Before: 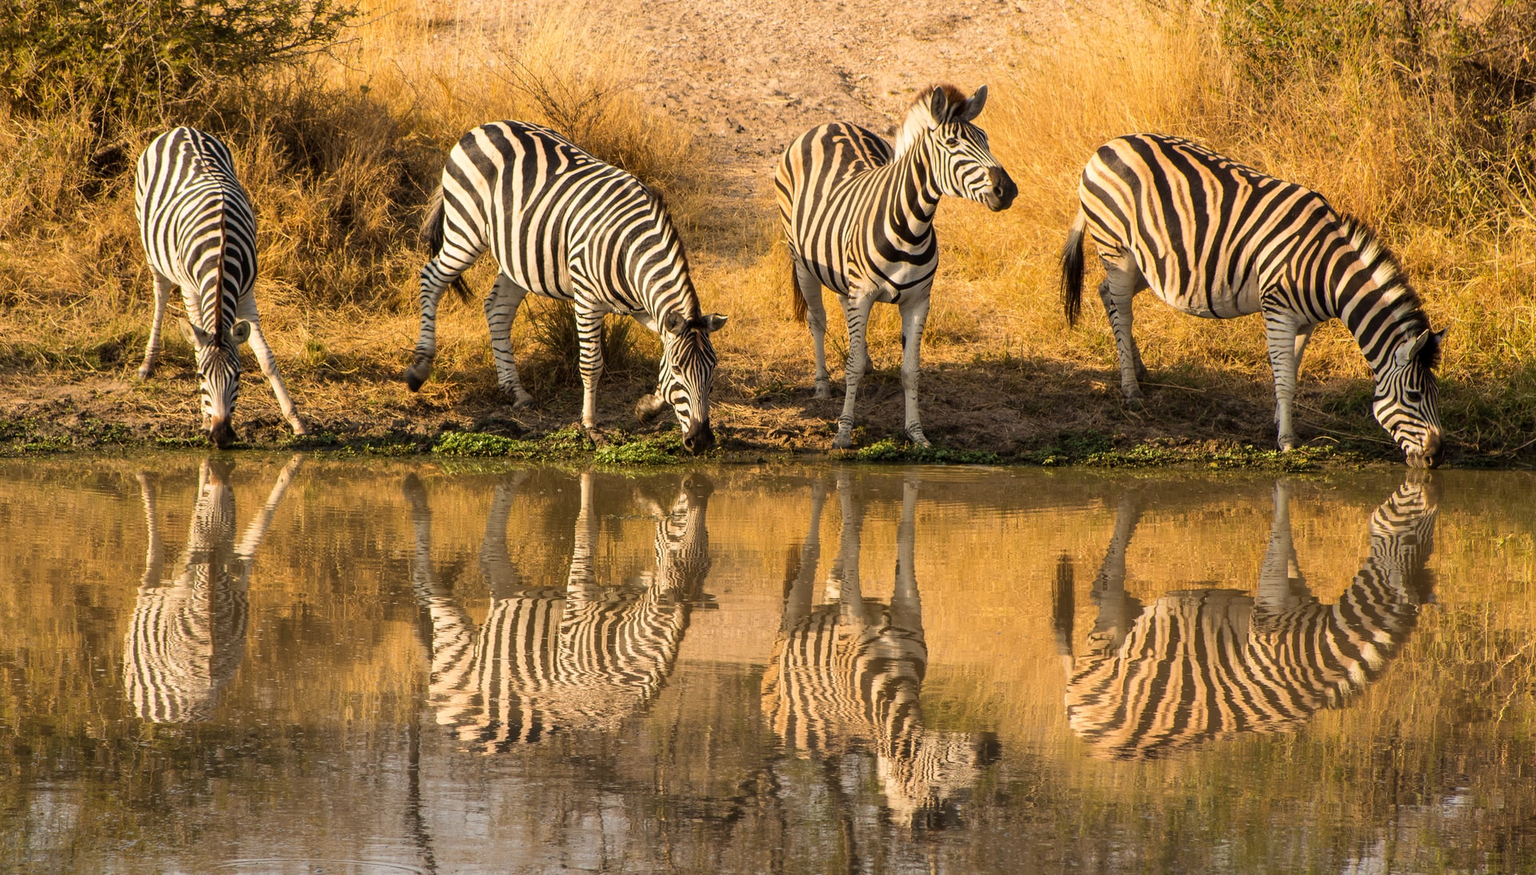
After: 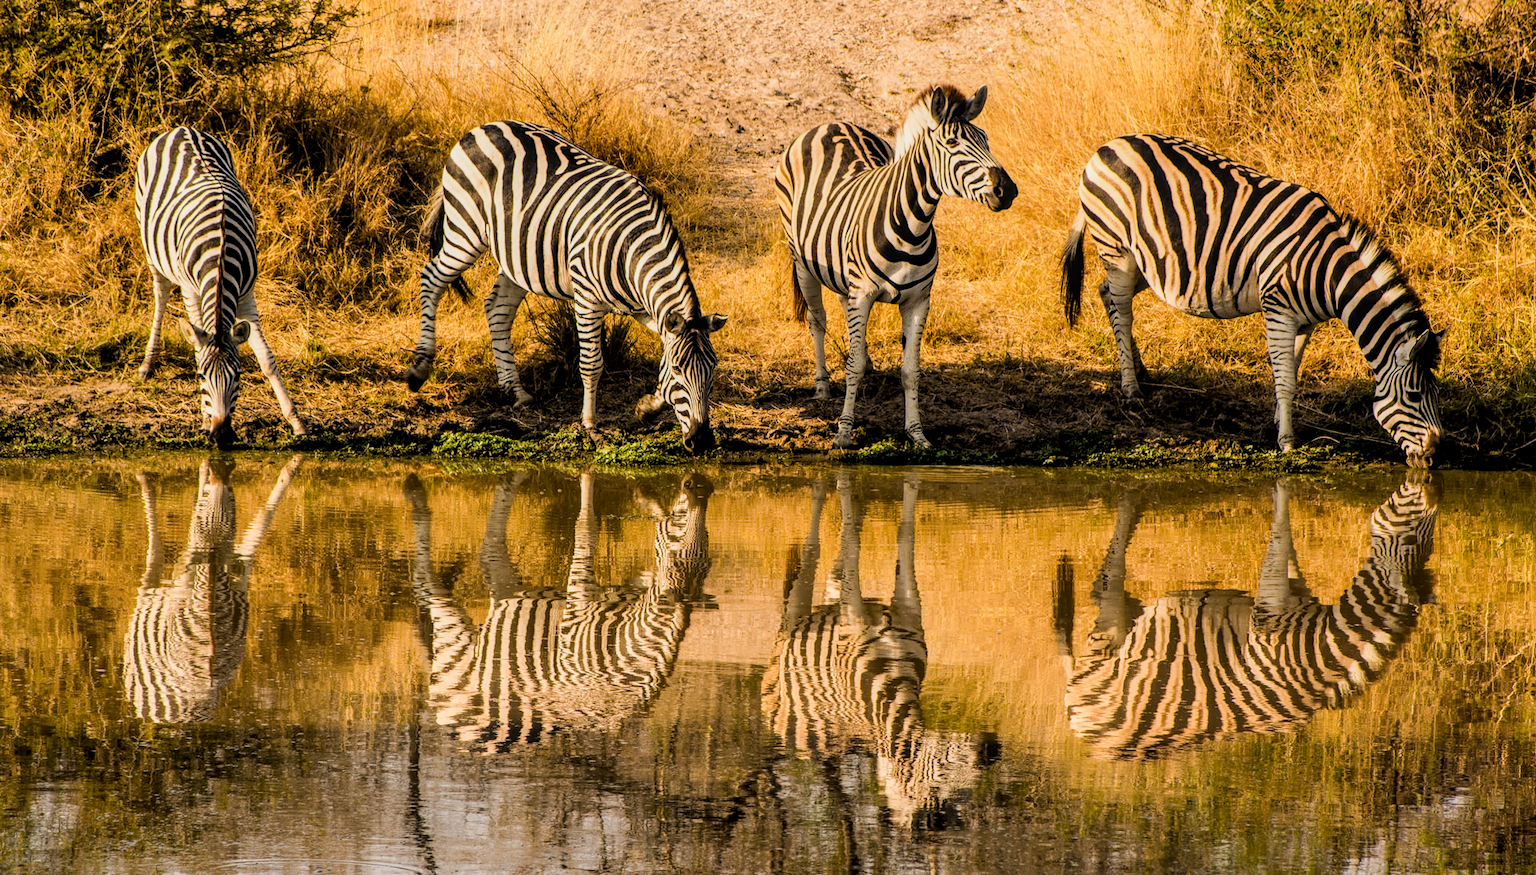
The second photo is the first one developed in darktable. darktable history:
filmic rgb: black relative exposure -5 EV, hardness 2.88, contrast 1.1, highlights saturation mix -20%
local contrast: on, module defaults
color balance rgb: shadows lift › chroma 1%, shadows lift › hue 217.2°, power › hue 310.8°, highlights gain › chroma 1%, highlights gain › hue 54°, global offset › luminance 0.5%, global offset › hue 171.6°, perceptual saturation grading › global saturation 14.09%, perceptual saturation grading › highlights -25%, perceptual saturation grading › shadows 30%, perceptual brilliance grading › highlights 13.42%, perceptual brilliance grading › mid-tones 8.05%, perceptual brilliance grading › shadows -17.45%, global vibrance 25%
